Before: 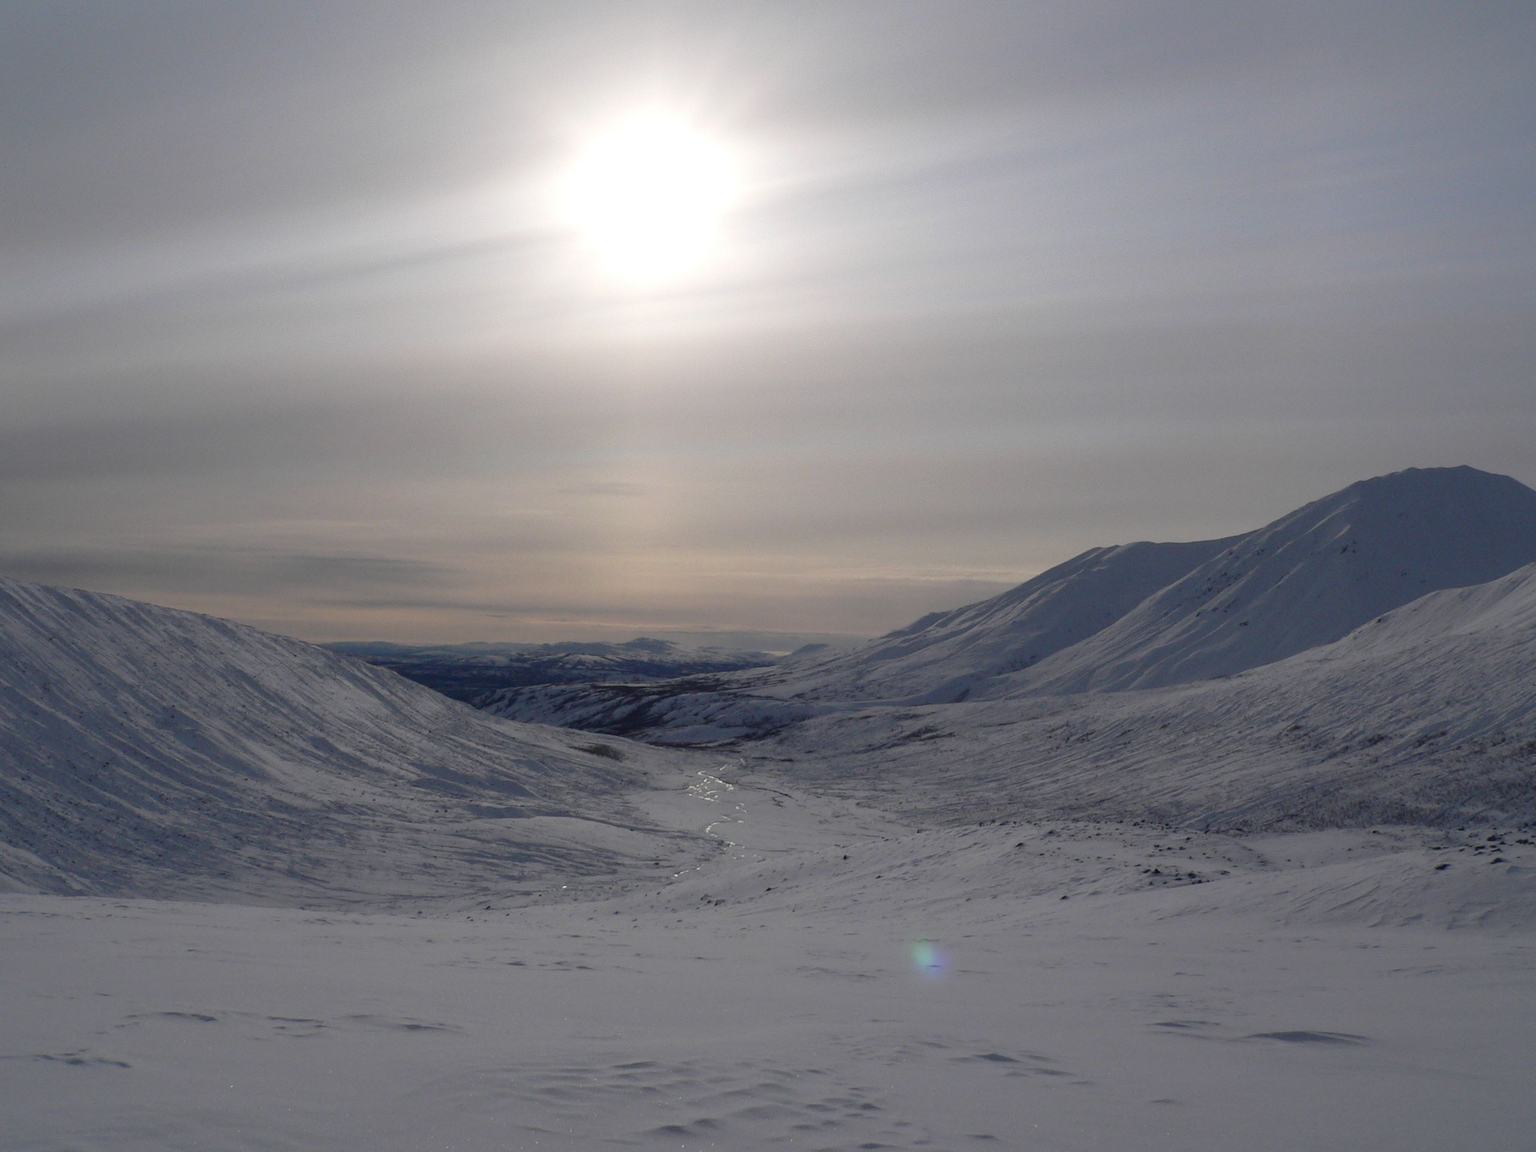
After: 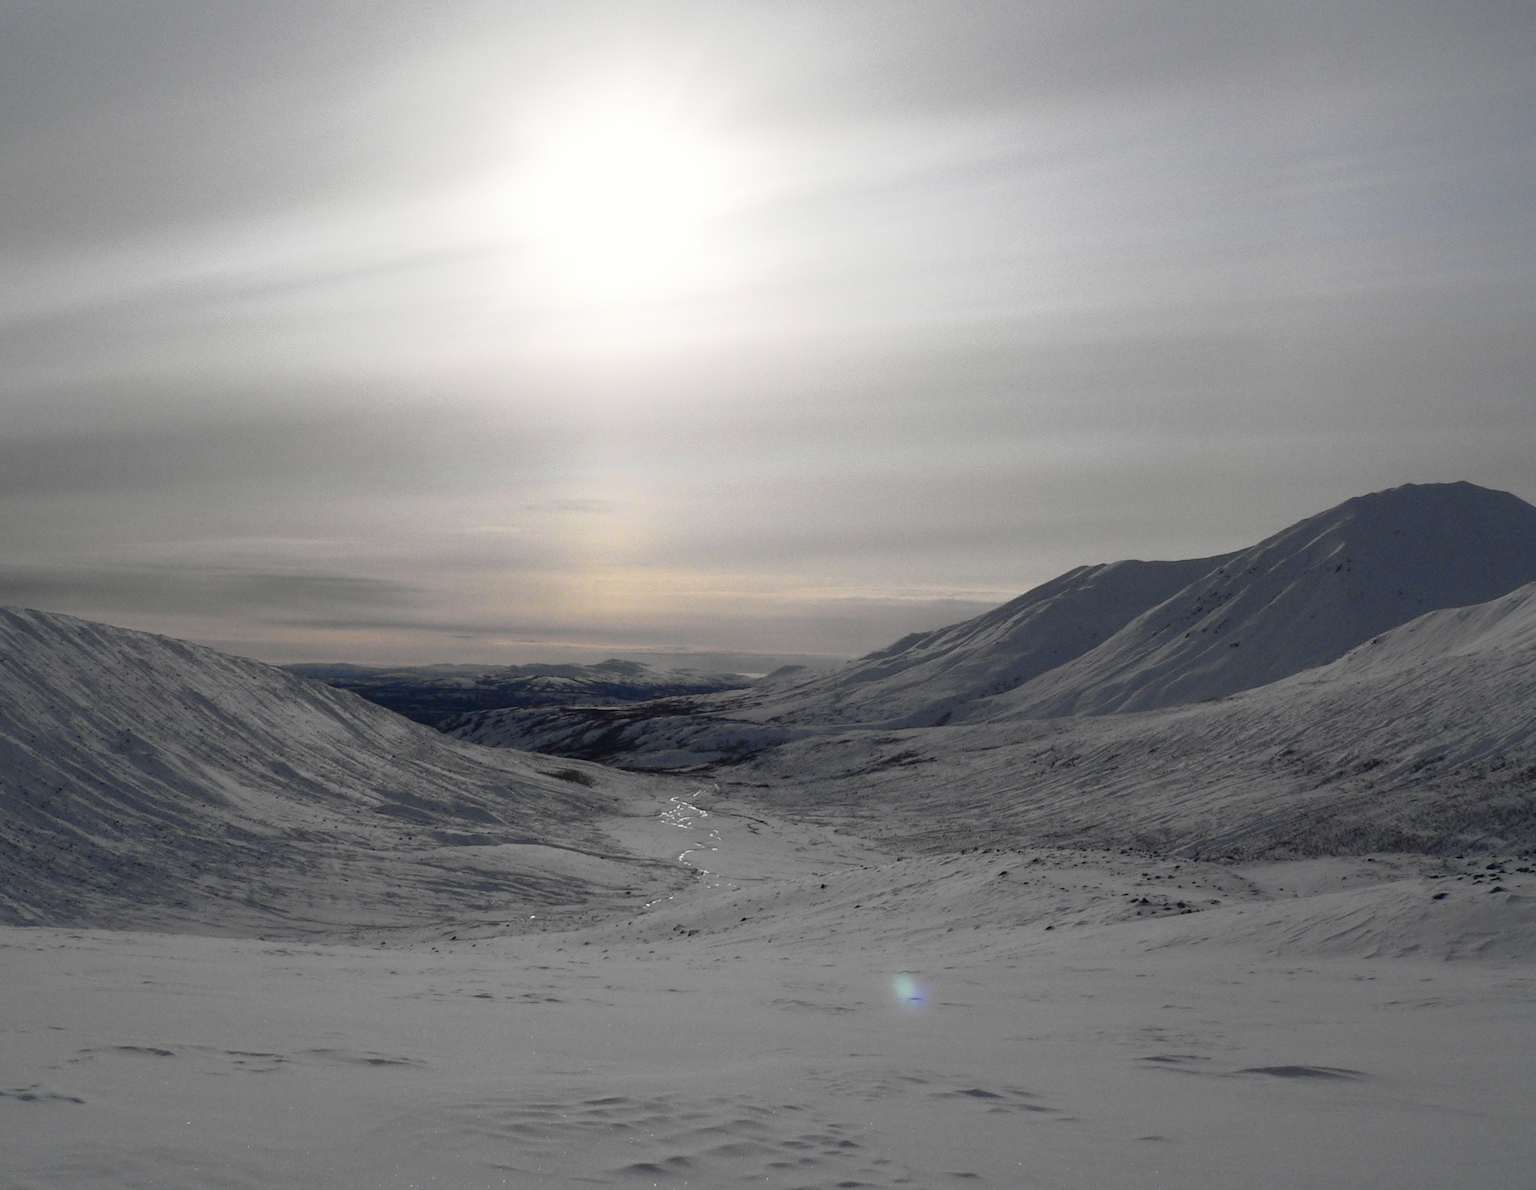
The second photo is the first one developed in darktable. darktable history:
tone equalizer: on, module defaults
crop and rotate: left 3.238%
tone curve: curves: ch0 [(0, 0) (0.037, 0.025) (0.131, 0.093) (0.275, 0.256) (0.476, 0.517) (0.607, 0.667) (0.691, 0.745) (0.789, 0.836) (0.911, 0.925) (0.997, 0.995)]; ch1 [(0, 0) (0.301, 0.3) (0.444, 0.45) (0.493, 0.495) (0.507, 0.503) (0.534, 0.533) (0.582, 0.58) (0.658, 0.693) (0.746, 0.77) (1, 1)]; ch2 [(0, 0) (0.246, 0.233) (0.36, 0.352) (0.415, 0.418) (0.476, 0.492) (0.502, 0.504) (0.525, 0.518) (0.539, 0.544) (0.586, 0.602) (0.634, 0.651) (0.706, 0.727) (0.853, 0.852) (1, 0.951)], color space Lab, independent channels, preserve colors none
base curve: curves: ch0 [(0, 0) (0.257, 0.25) (0.482, 0.586) (0.757, 0.871) (1, 1)]
